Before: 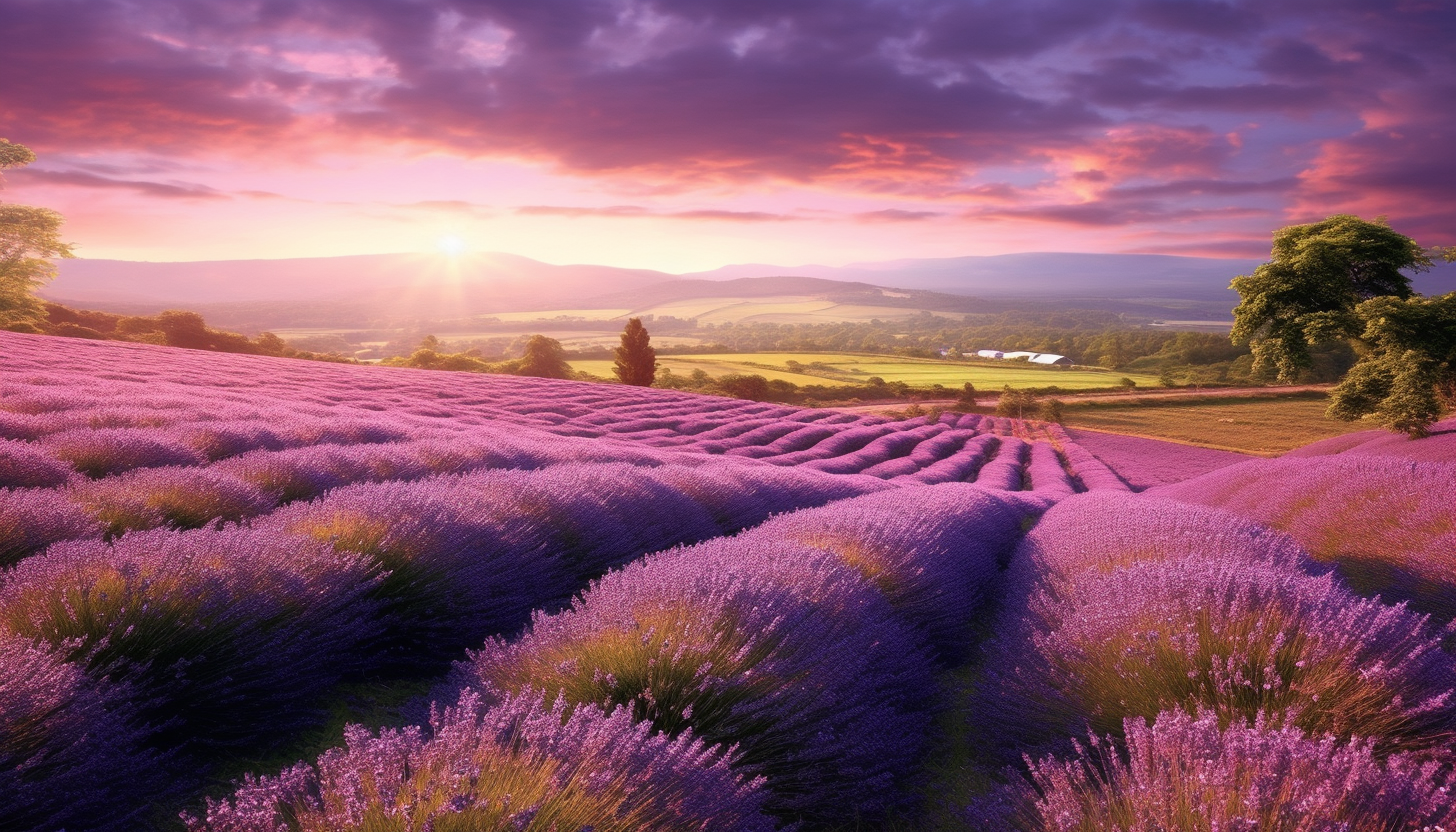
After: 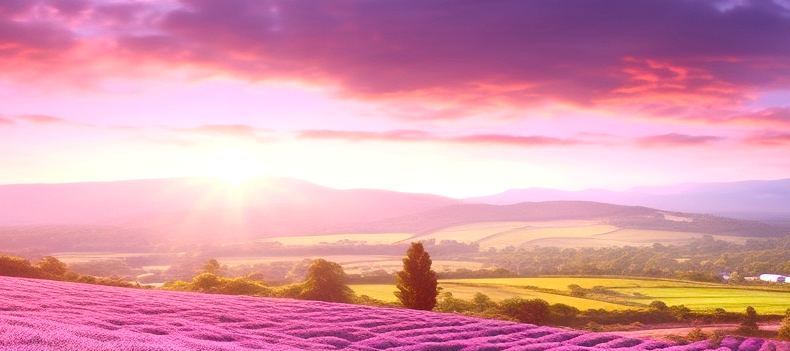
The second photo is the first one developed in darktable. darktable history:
color balance rgb: highlights gain › luminance 16.498%, highlights gain › chroma 2.947%, highlights gain › hue 256.72°, perceptual saturation grading › global saturation 29.544%
crop: left 15.023%, top 9.16%, right 30.715%, bottom 48.626%
